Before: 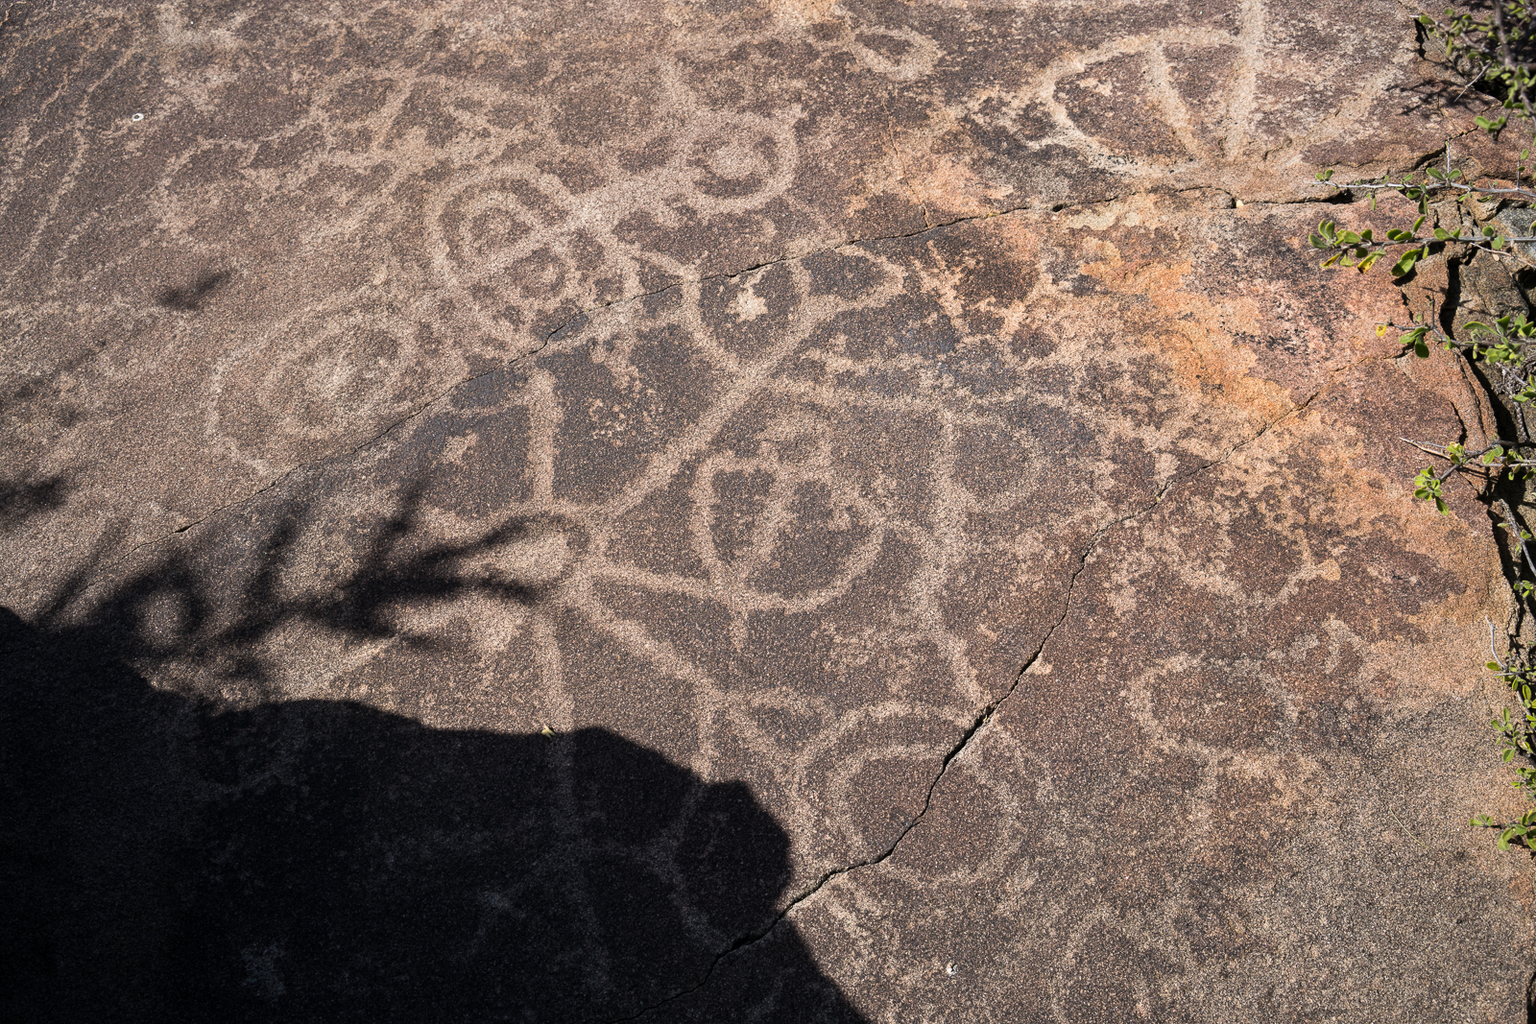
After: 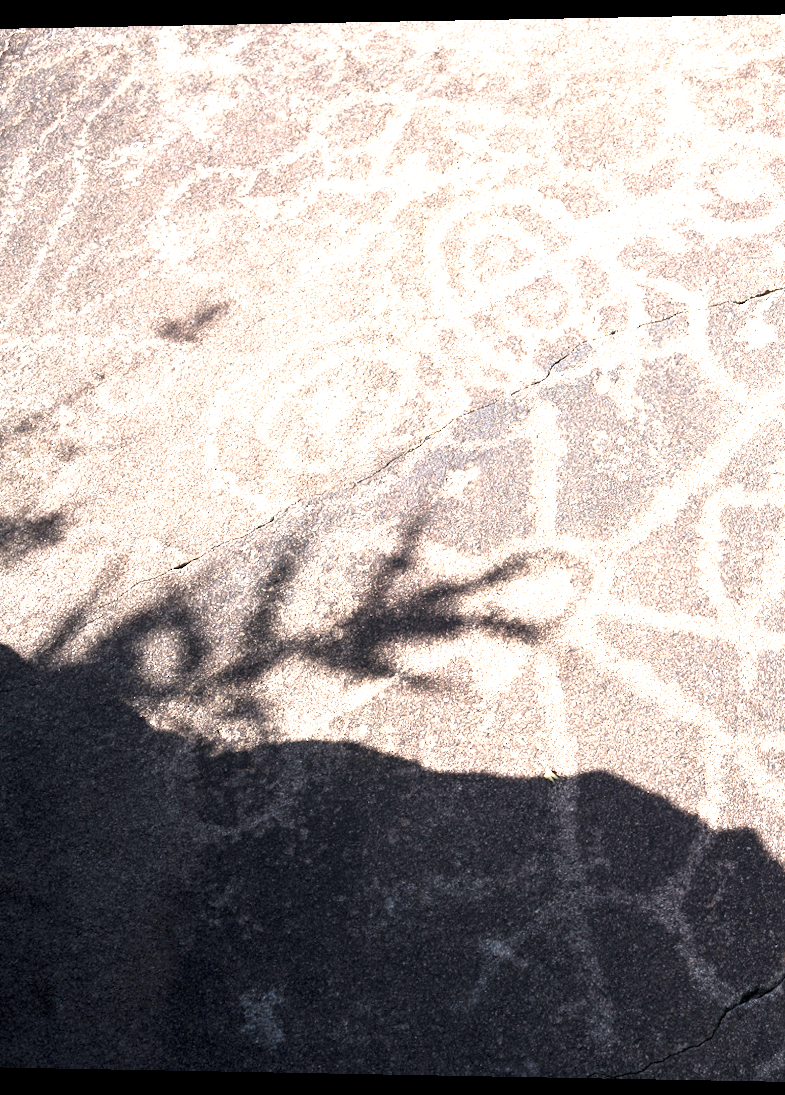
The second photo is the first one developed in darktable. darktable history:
base curve: curves: ch0 [(0, 0) (0.688, 0.865) (1, 1)], preserve colors none
rotate and perspective: lens shift (horizontal) -0.055, automatic cropping off
crop and rotate: left 0%, top 0%, right 50.845%
exposure: exposure 2 EV, compensate highlight preservation false
